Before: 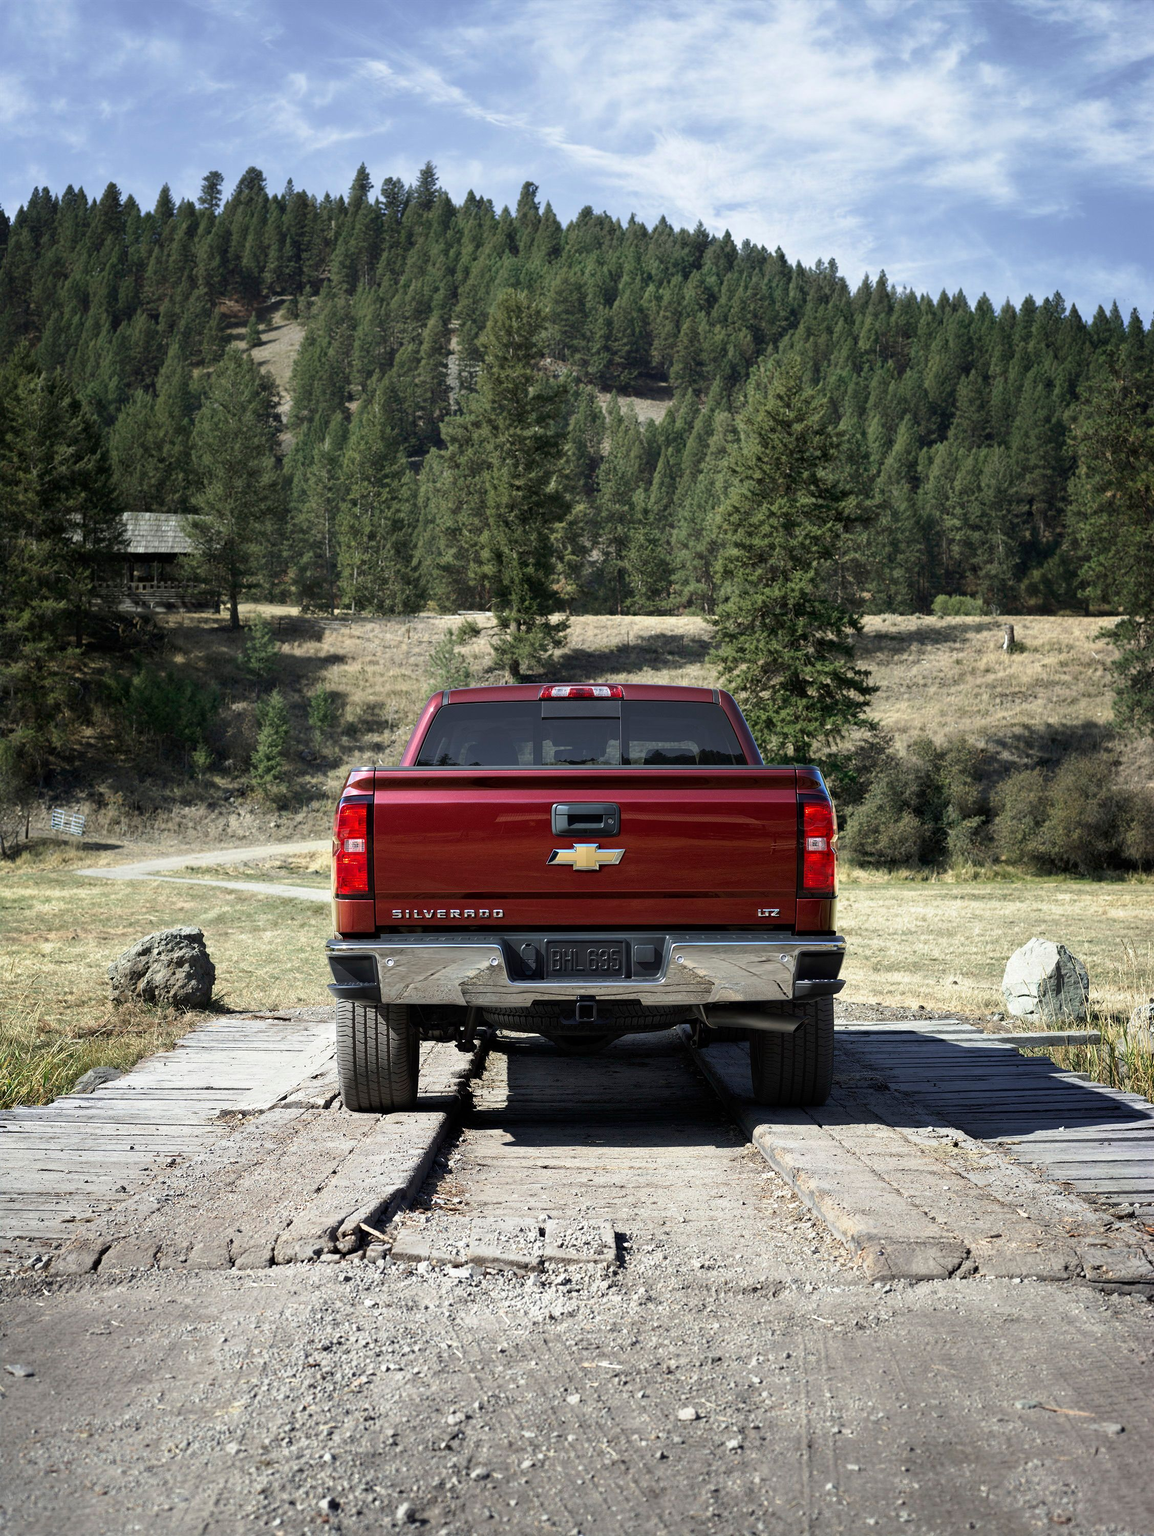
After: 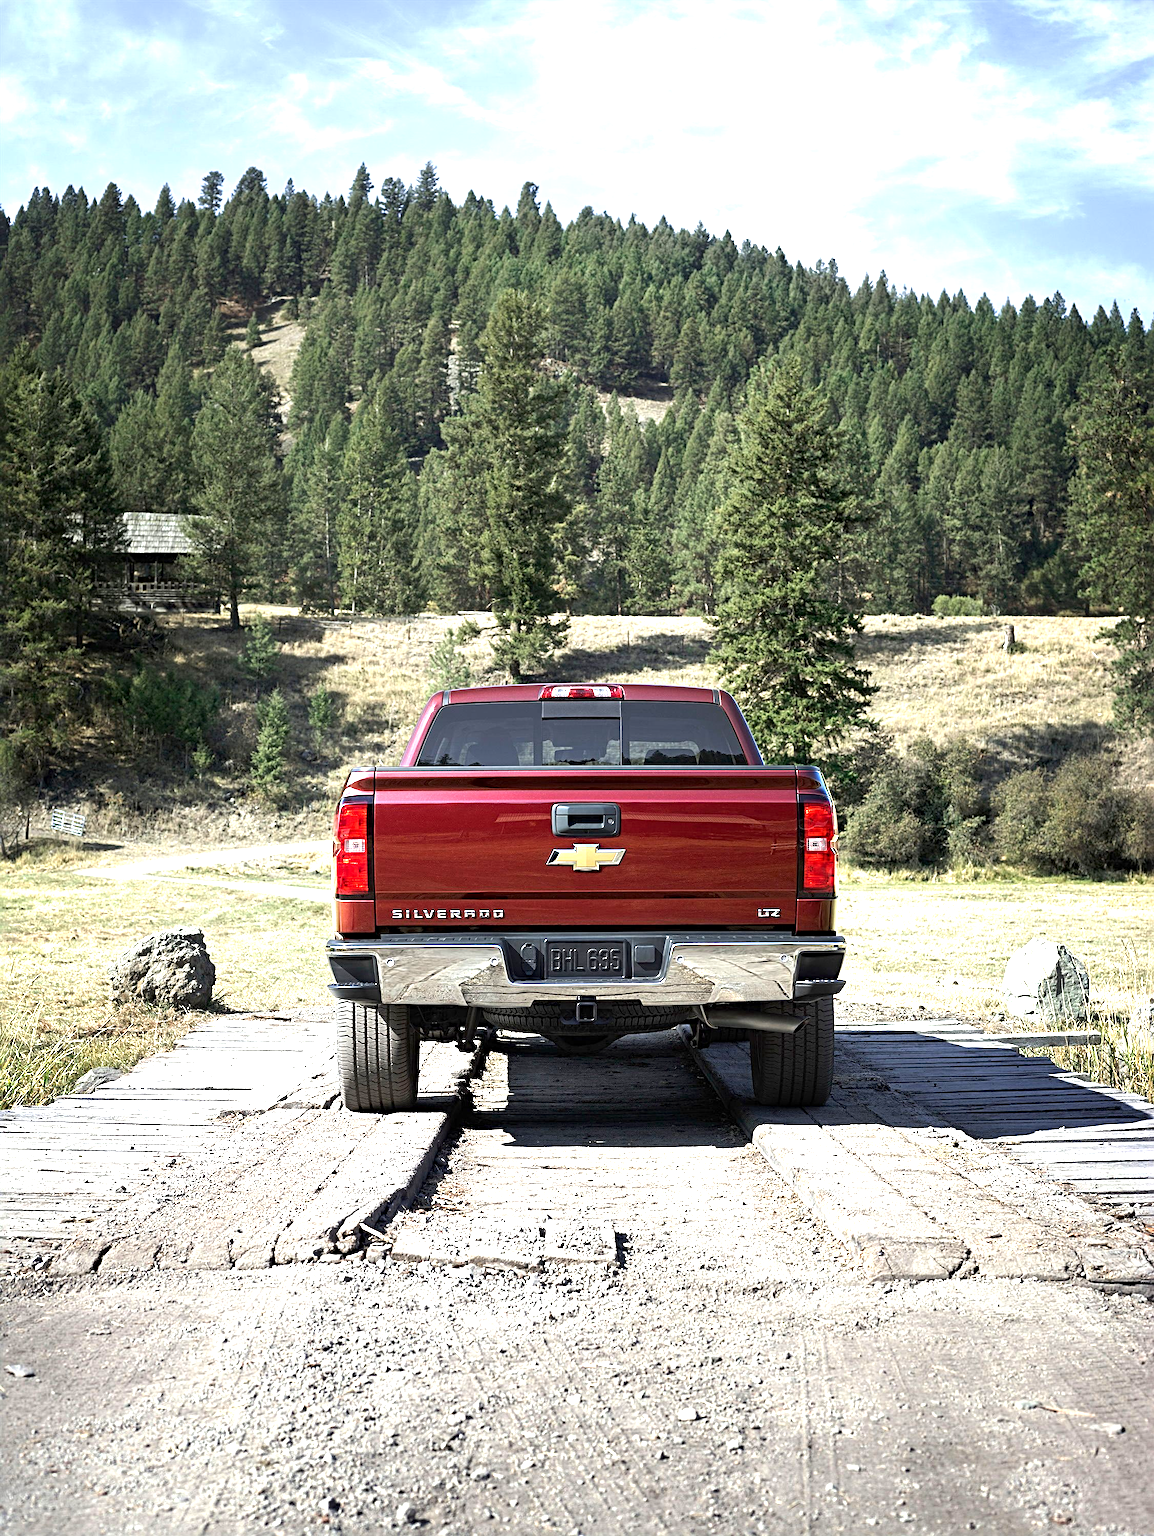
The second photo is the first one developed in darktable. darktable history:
exposure: black level correction 0, exposure 1.1 EV, compensate exposure bias true, compensate highlight preservation false
sharpen: radius 4.883
